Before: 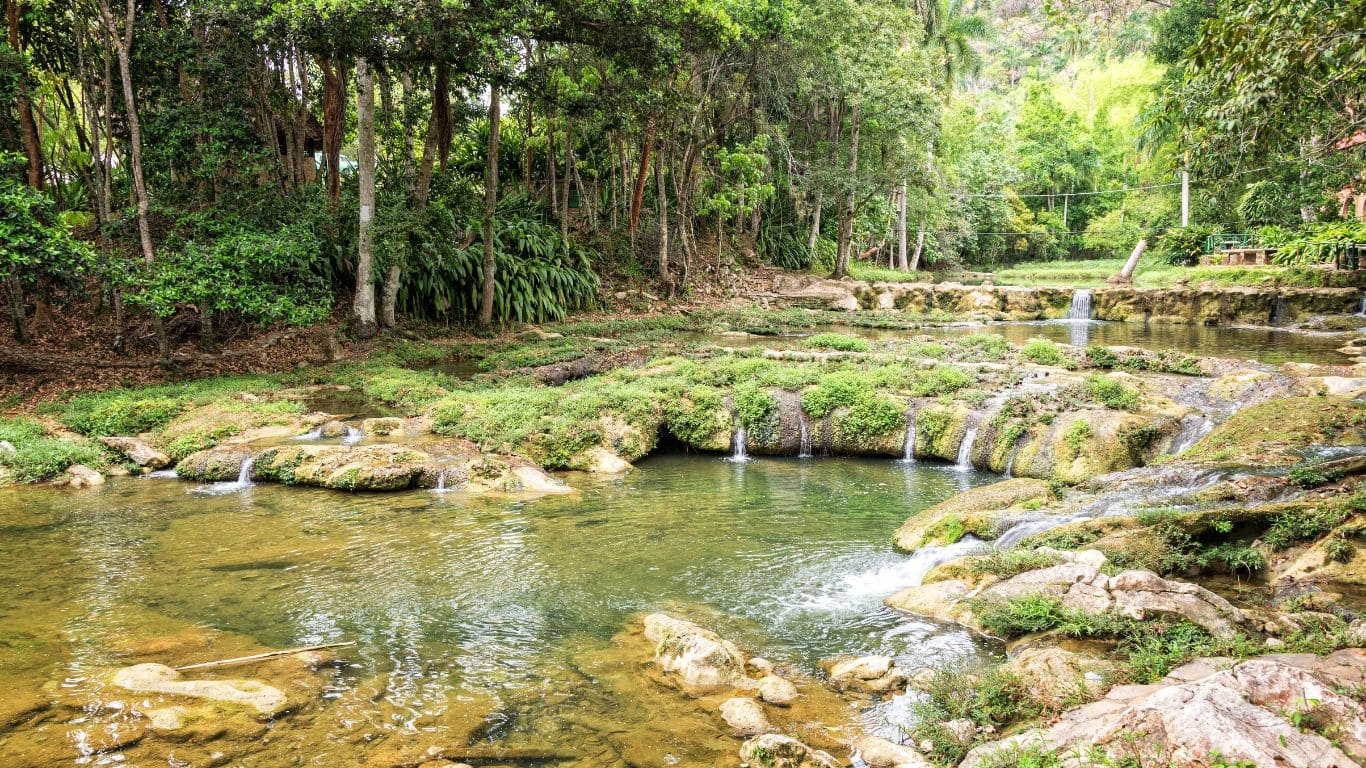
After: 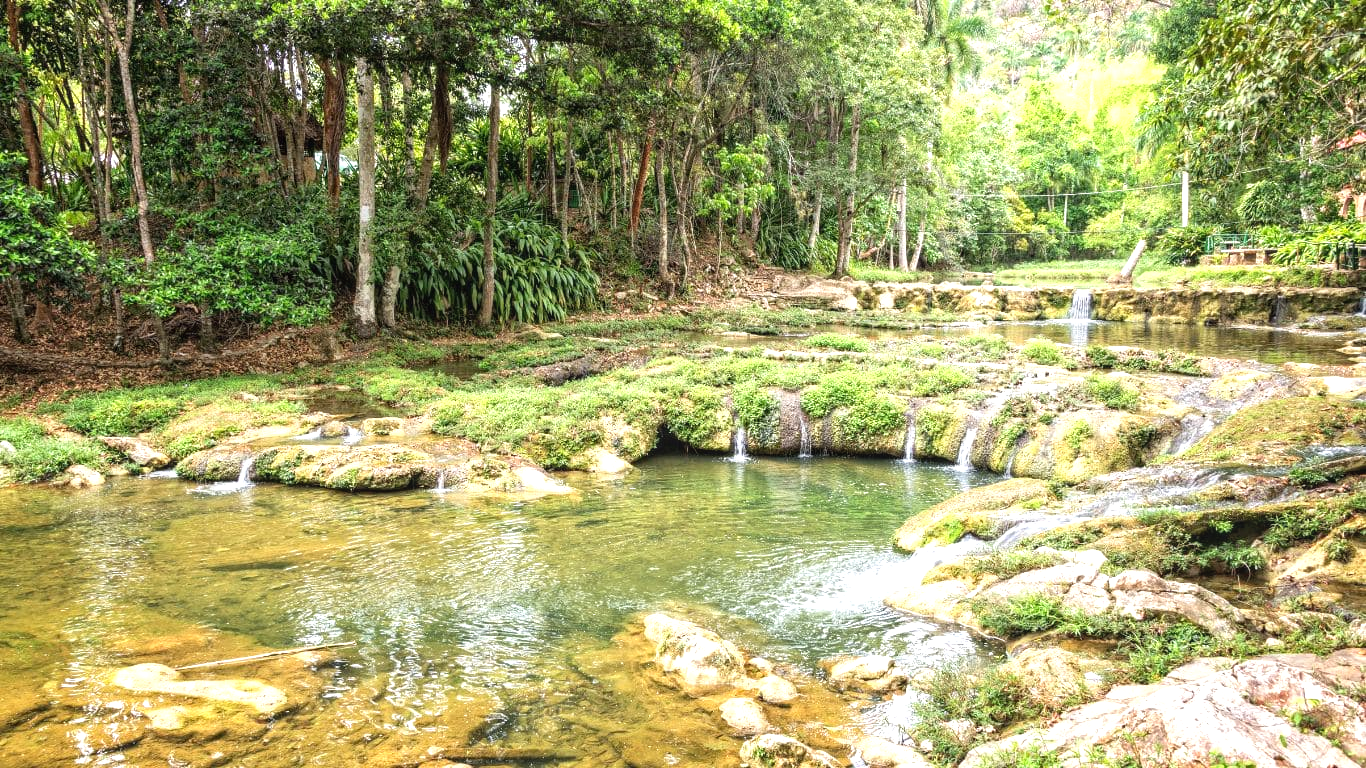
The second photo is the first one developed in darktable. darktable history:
local contrast: detail 110%
exposure: exposure 0.6 EV, compensate highlight preservation false
